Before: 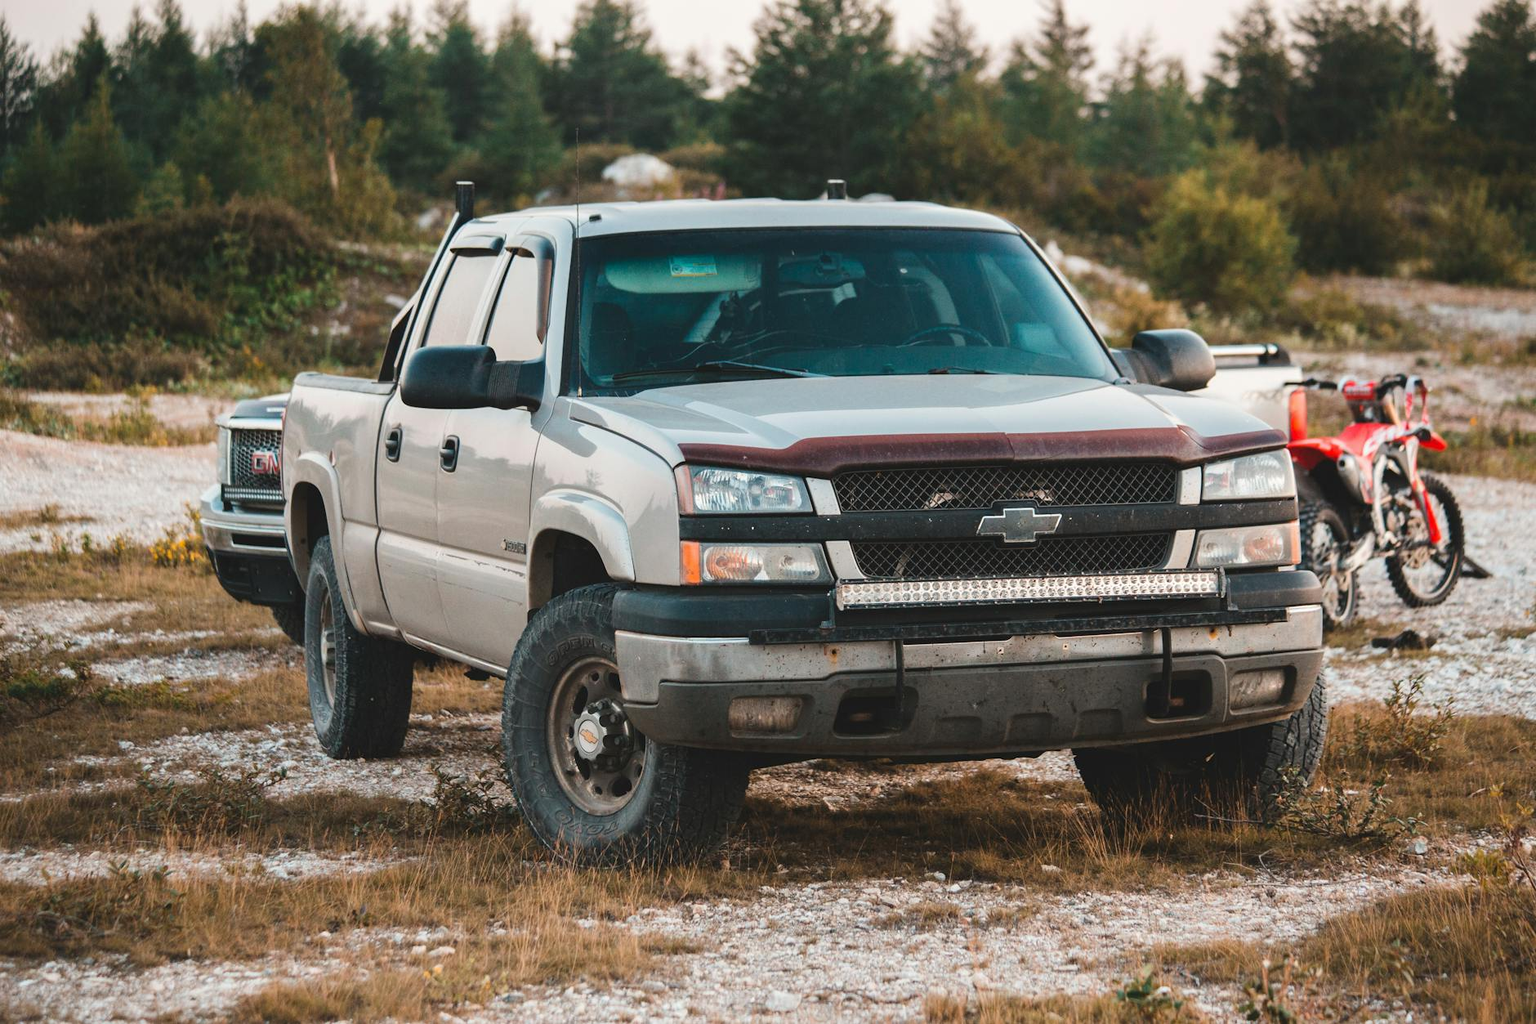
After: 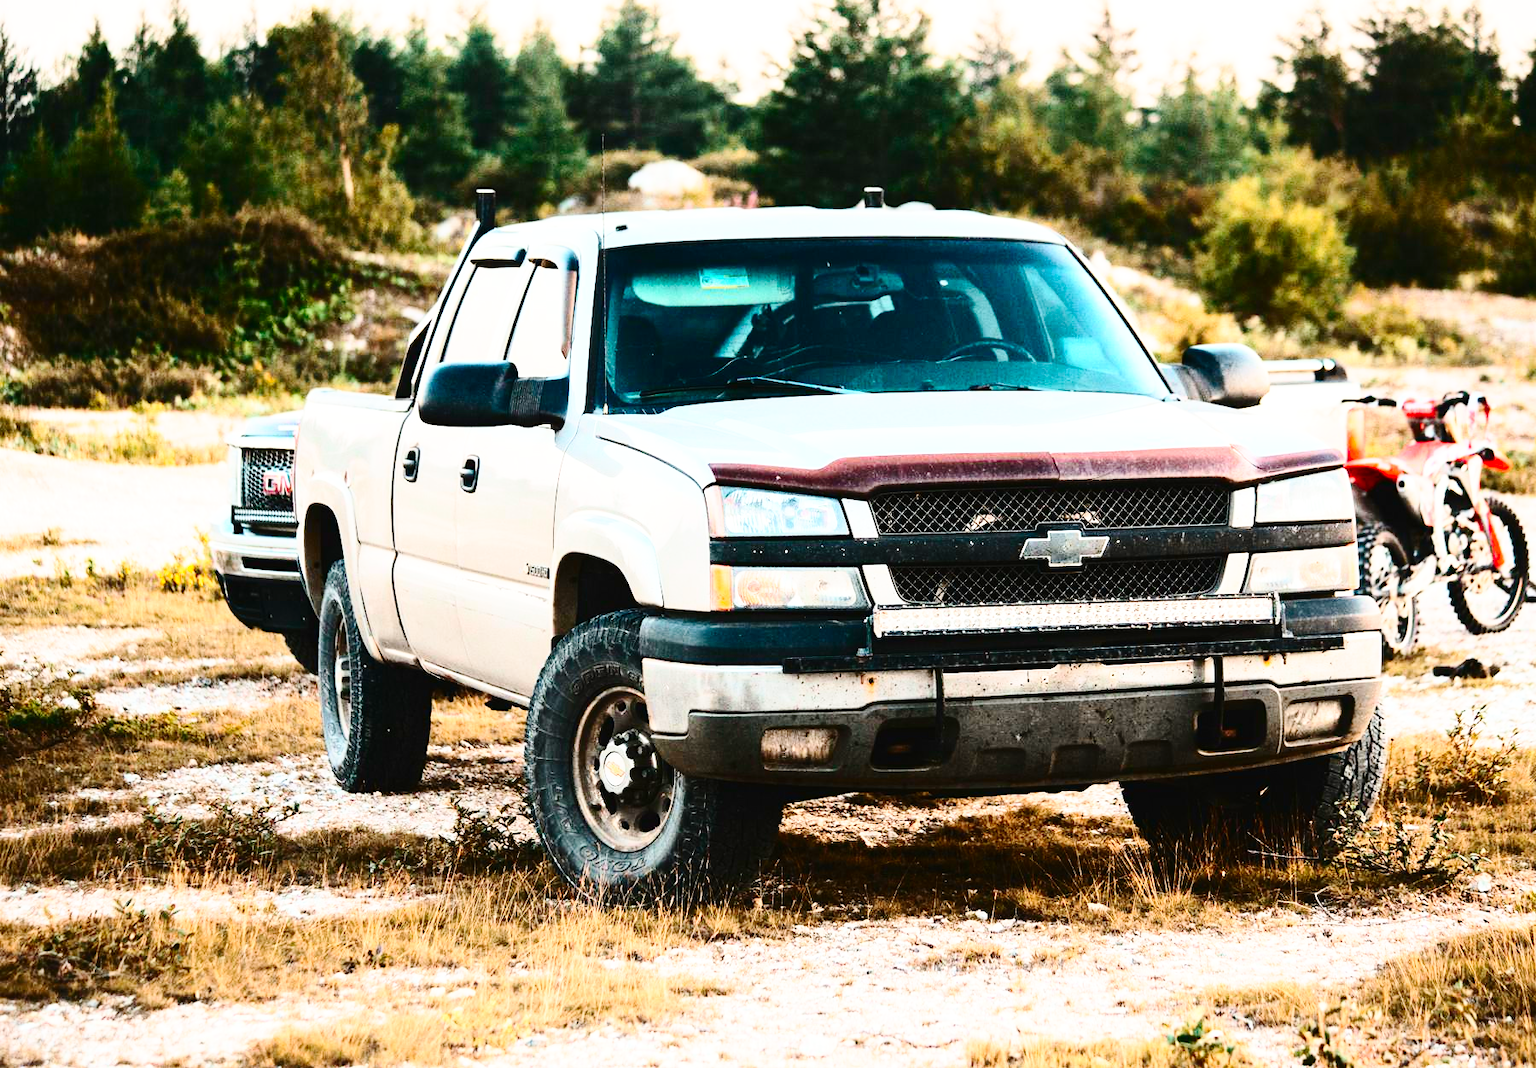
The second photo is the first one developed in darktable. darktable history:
base curve: curves: ch0 [(0, 0) (0.028, 0.03) (0.121, 0.232) (0.46, 0.748) (0.859, 0.968) (1, 1)], preserve colors none
crop: right 4.206%, bottom 0.03%
tone equalizer: -8 EV -0.429 EV, -7 EV -0.379 EV, -6 EV -0.362 EV, -5 EV -0.202 EV, -3 EV 0.21 EV, -2 EV 0.308 EV, -1 EV 0.386 EV, +0 EV 0.392 EV
color correction: highlights b* -0.028
contrast brightness saturation: contrast 0.415, brightness 0.041, saturation 0.249
shadows and highlights: radius 334.54, shadows 64.15, highlights 5.34, compress 88.13%, soften with gaussian
